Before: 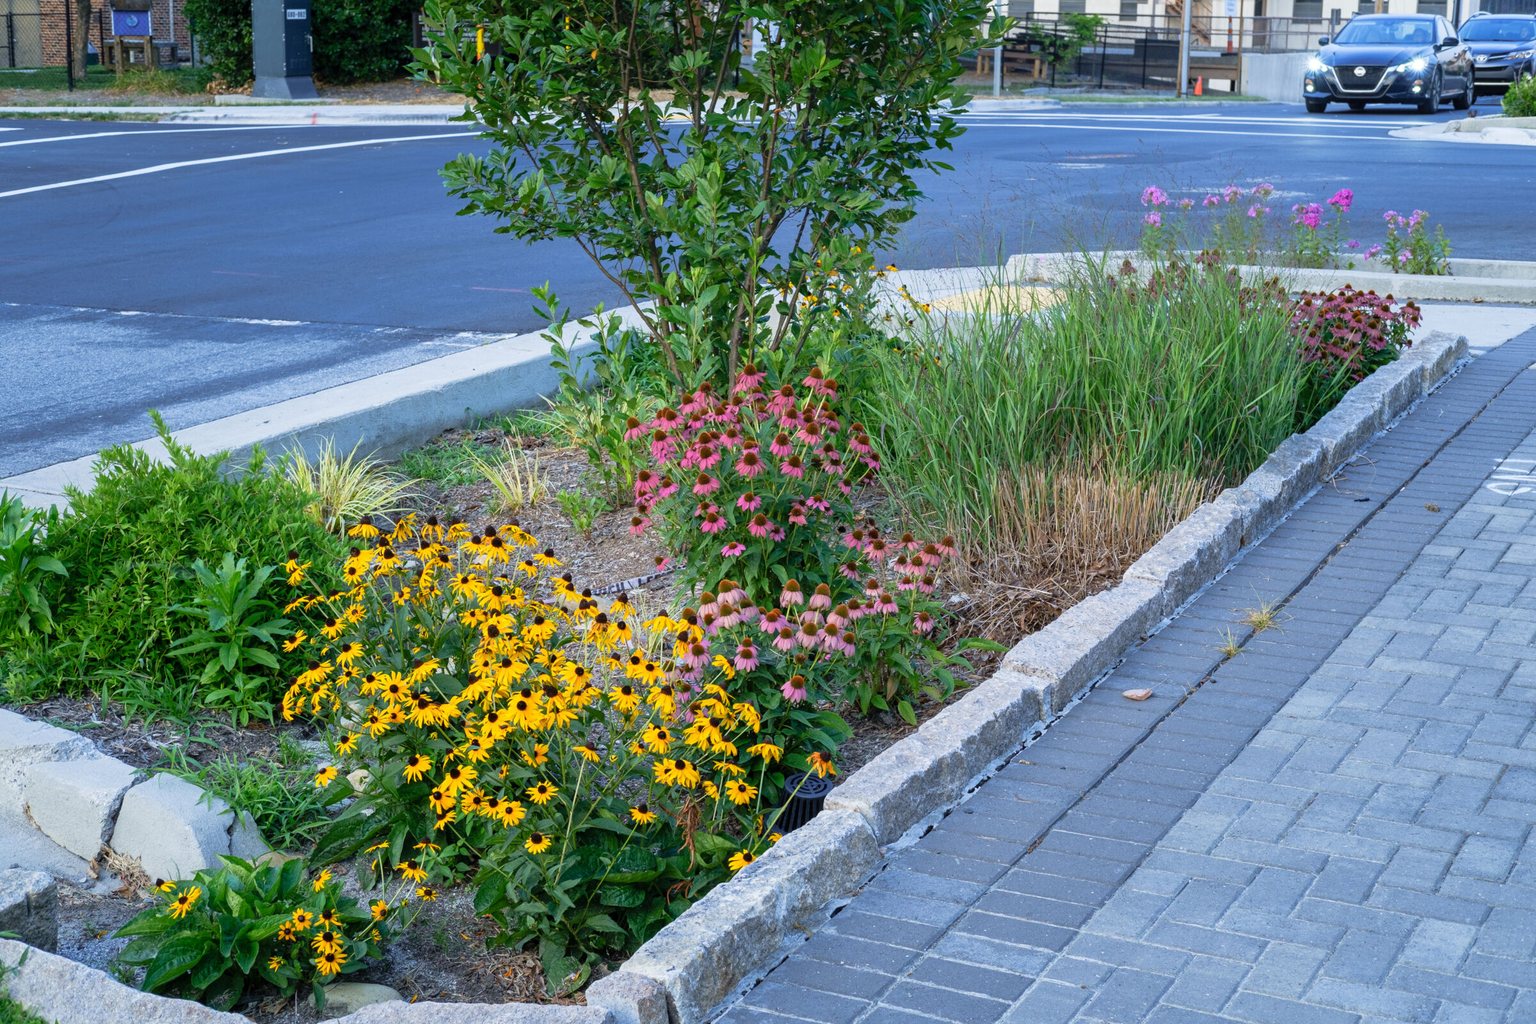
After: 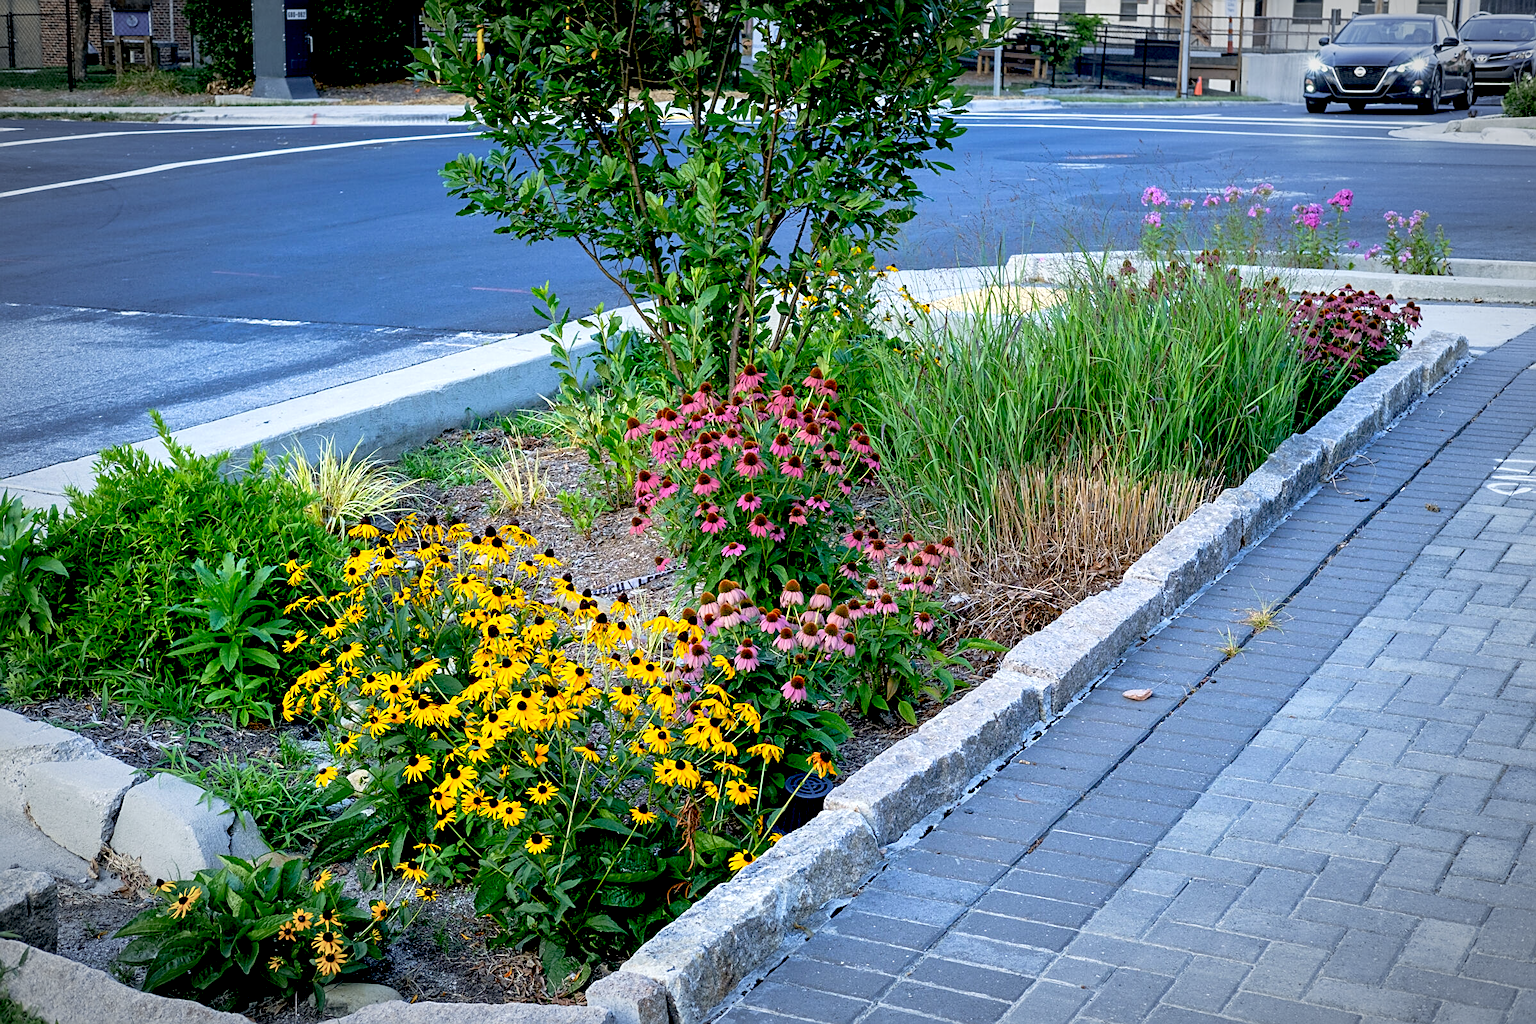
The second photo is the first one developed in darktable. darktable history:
vignetting: automatic ratio true
sharpen: on, module defaults
exposure: black level correction 0.031, exposure 0.304 EV, compensate highlight preservation false
